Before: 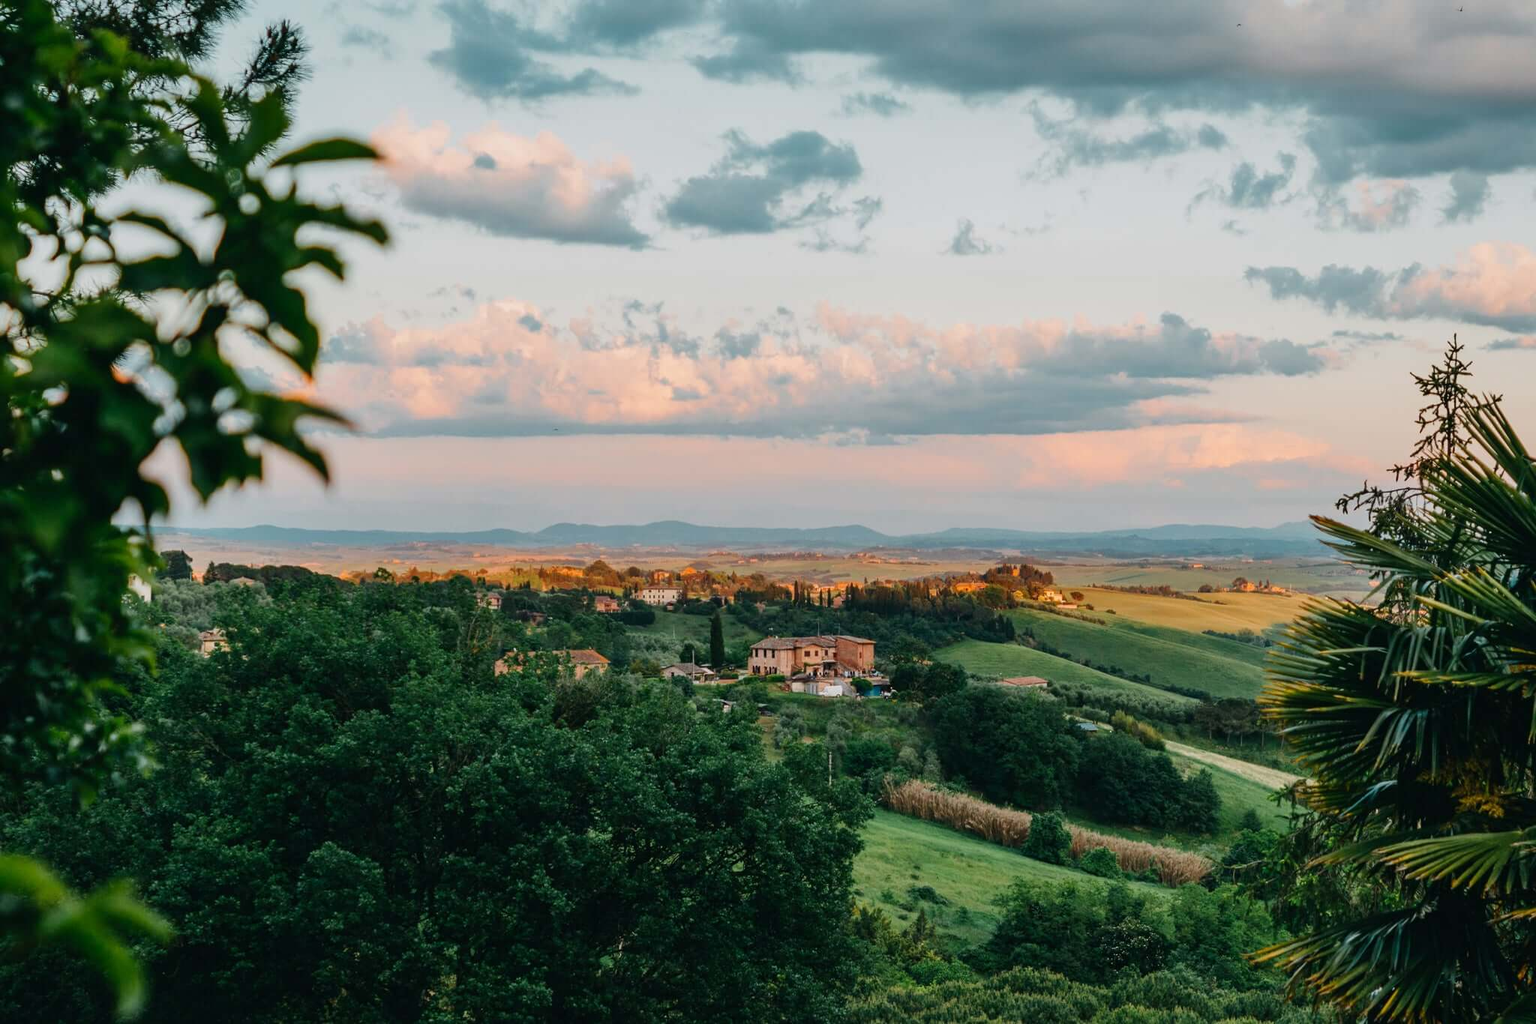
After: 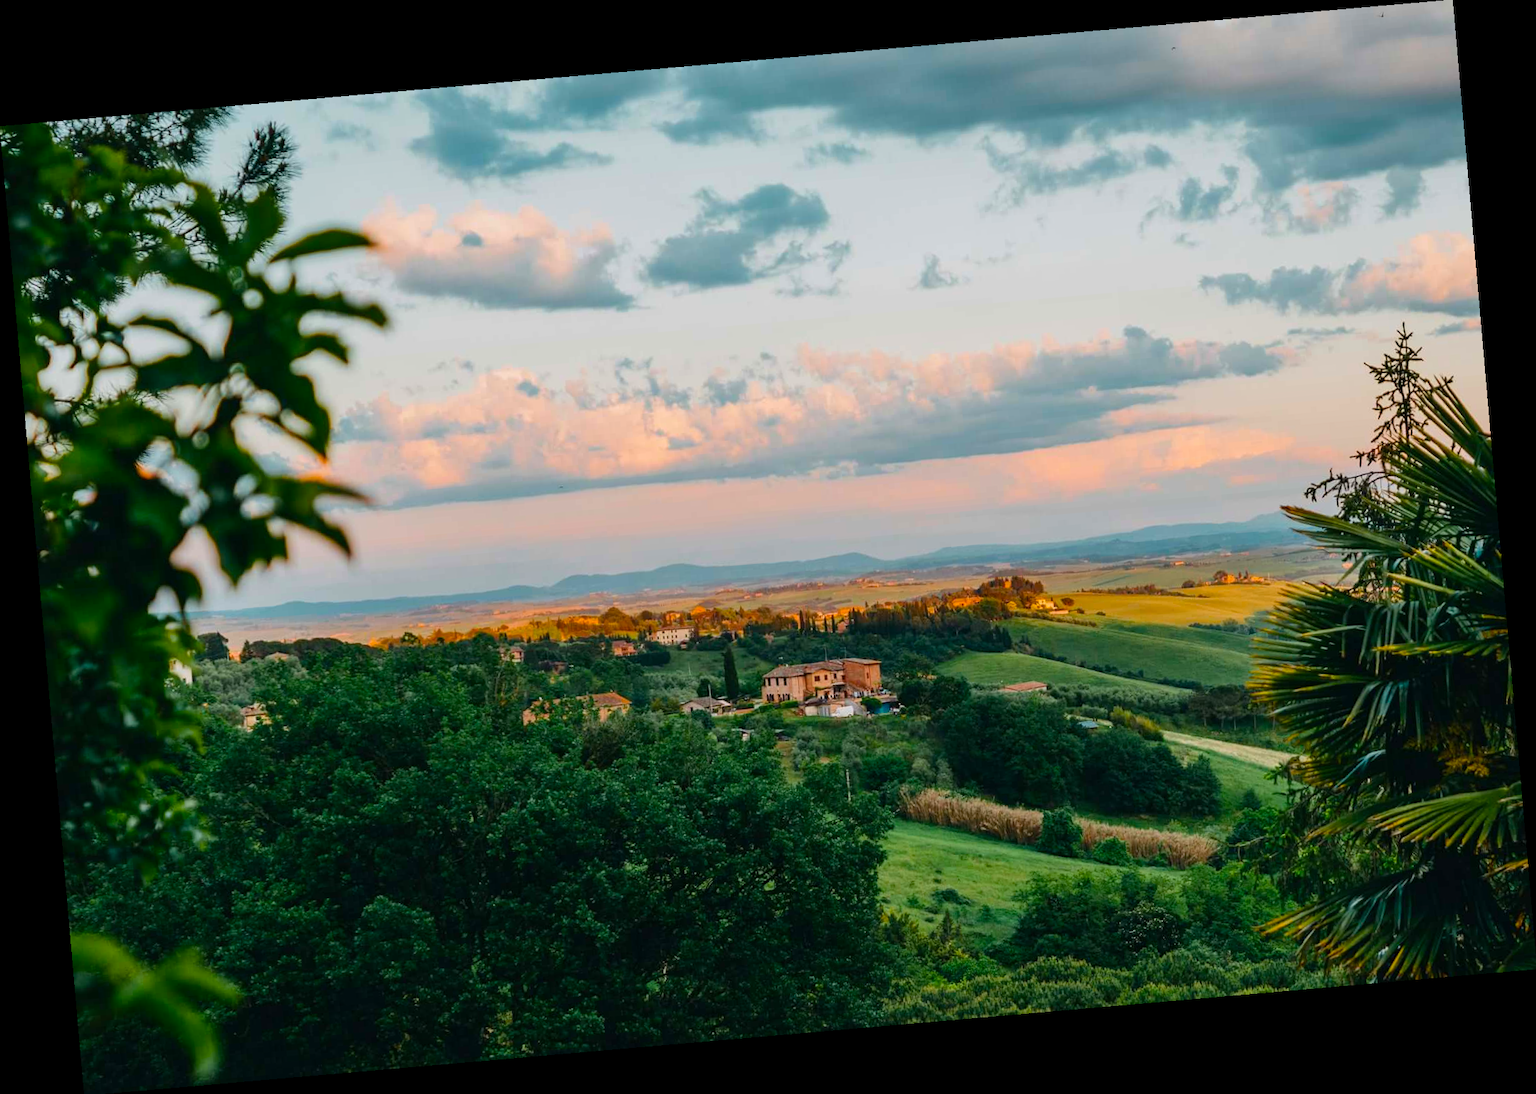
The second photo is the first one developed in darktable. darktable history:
color balance rgb: perceptual saturation grading › global saturation 25%, global vibrance 20%
rotate and perspective: rotation -4.98°, automatic cropping off
